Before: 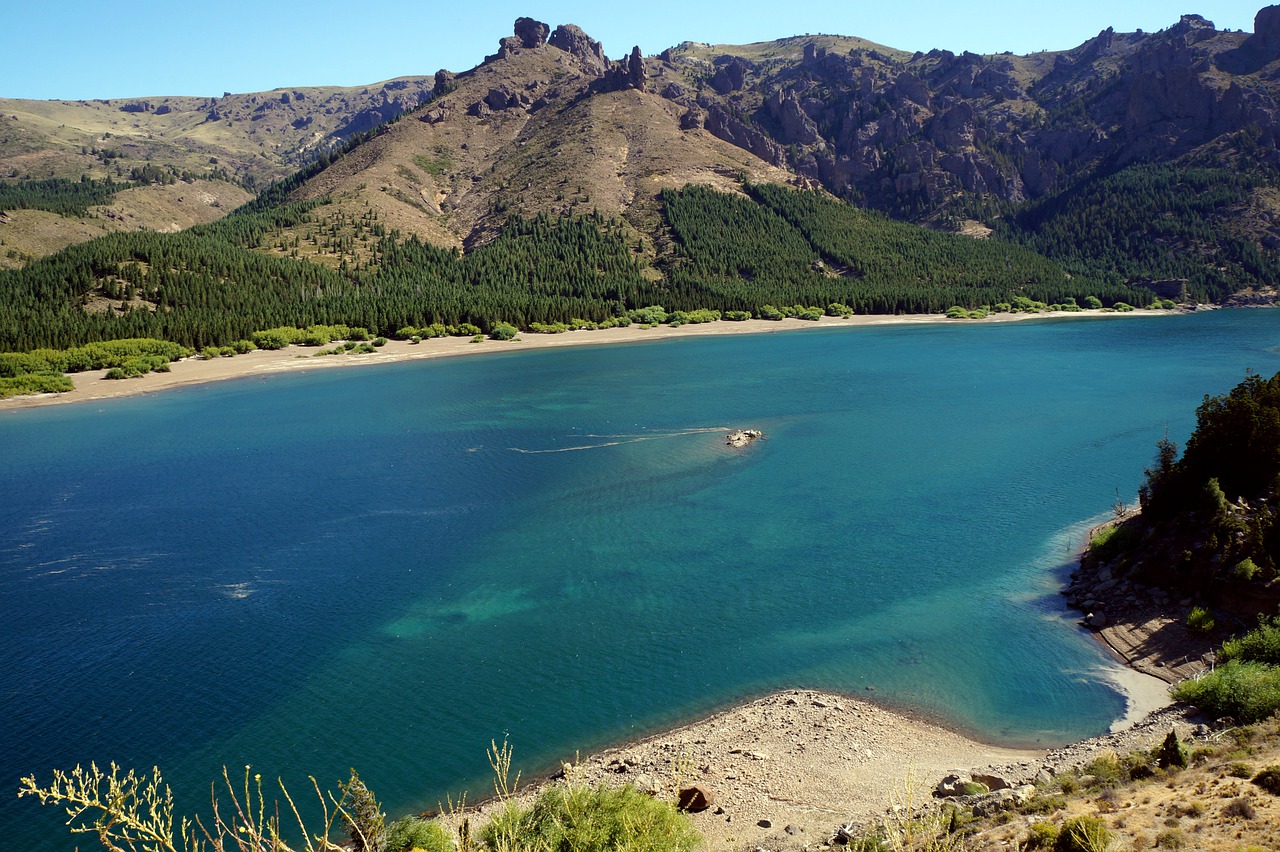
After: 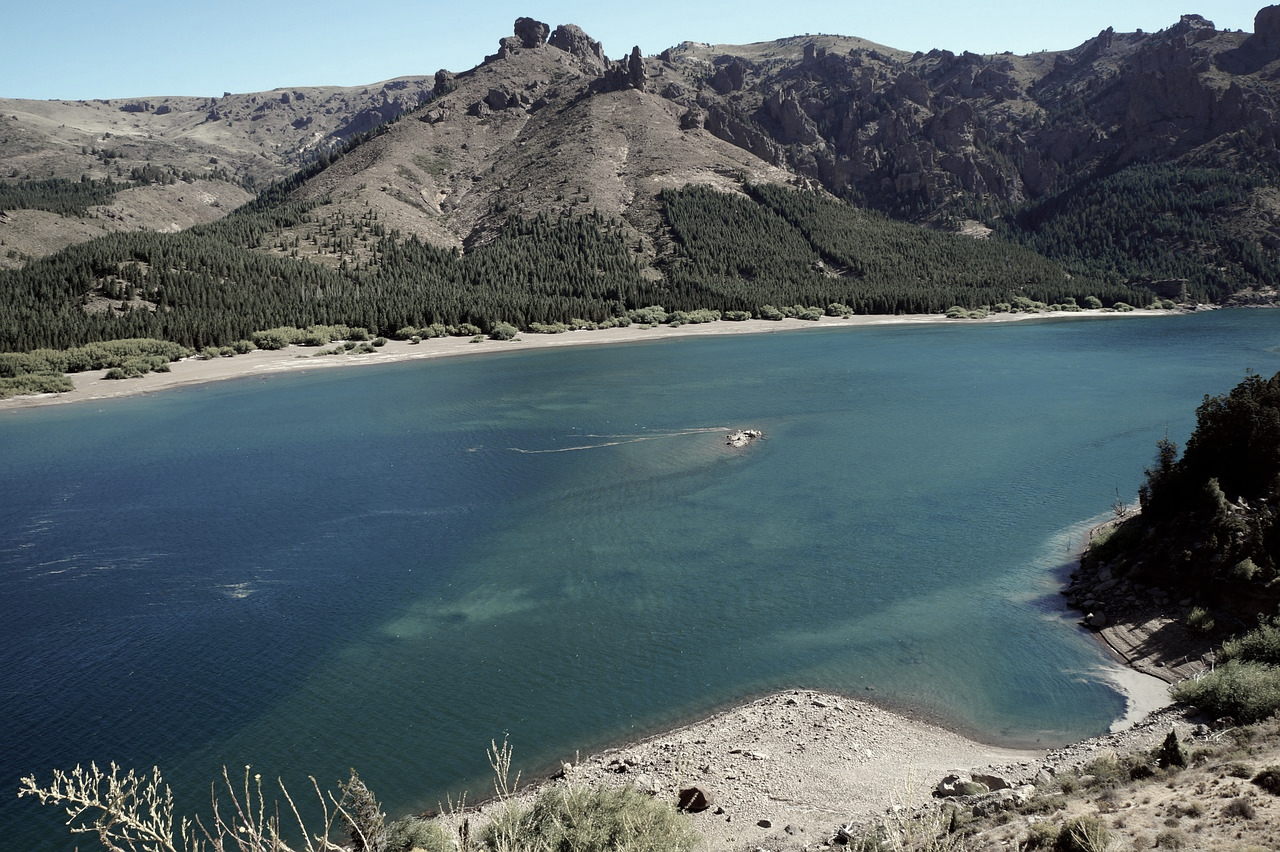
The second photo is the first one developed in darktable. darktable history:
color zones: curves: ch1 [(0.238, 0.163) (0.476, 0.2) (0.733, 0.322) (0.848, 0.134)]
